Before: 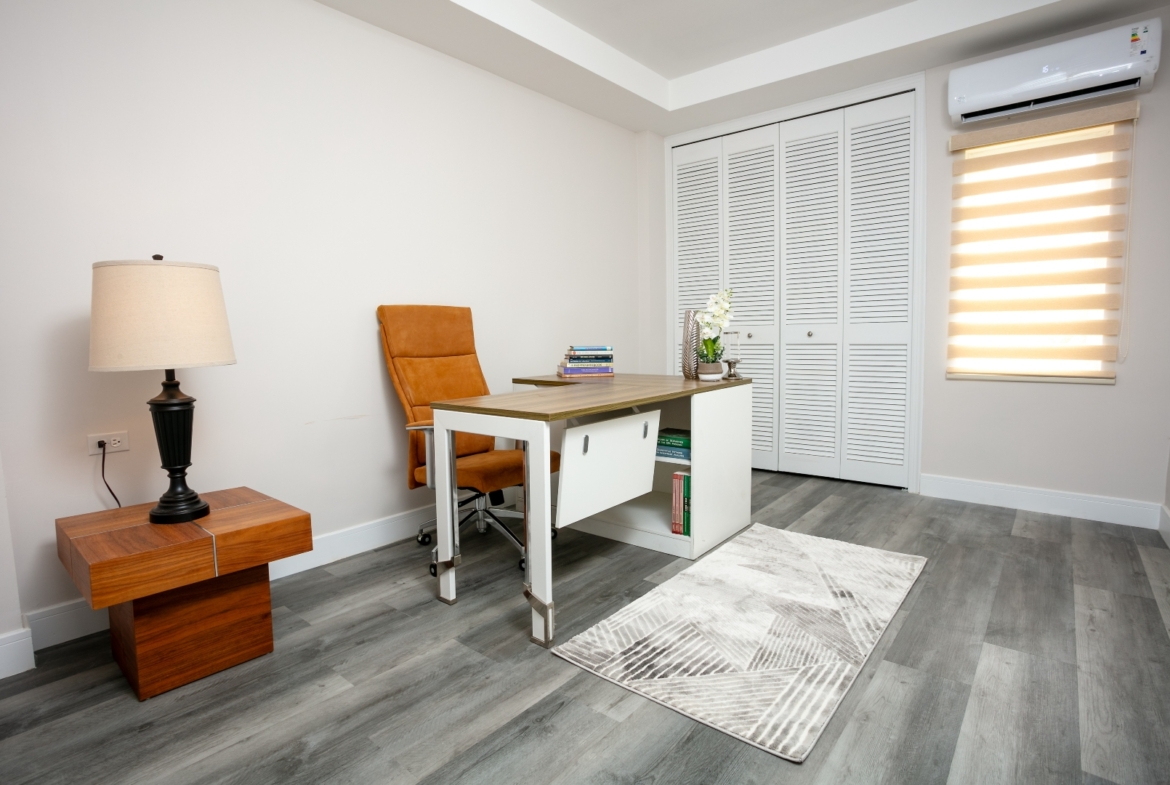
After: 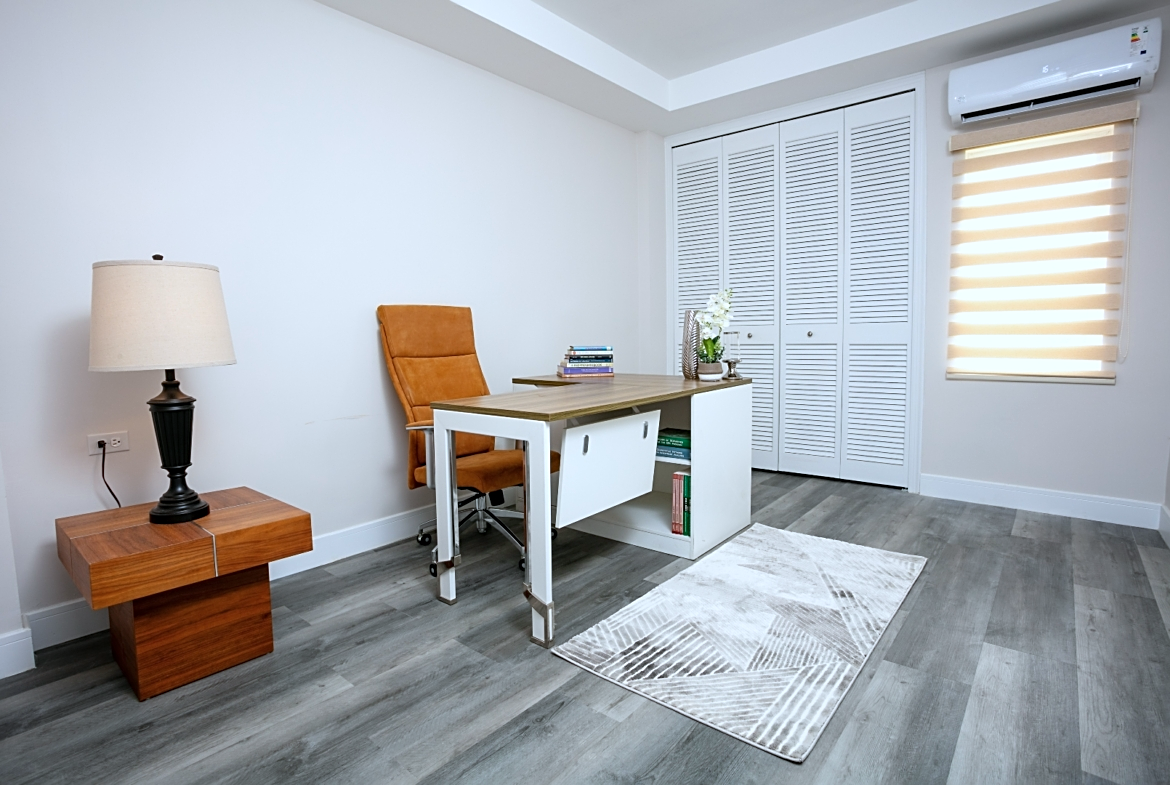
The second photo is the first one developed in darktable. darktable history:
sharpen: on, module defaults
color calibration: x 0.367, y 0.379, temperature 4395.86 K
